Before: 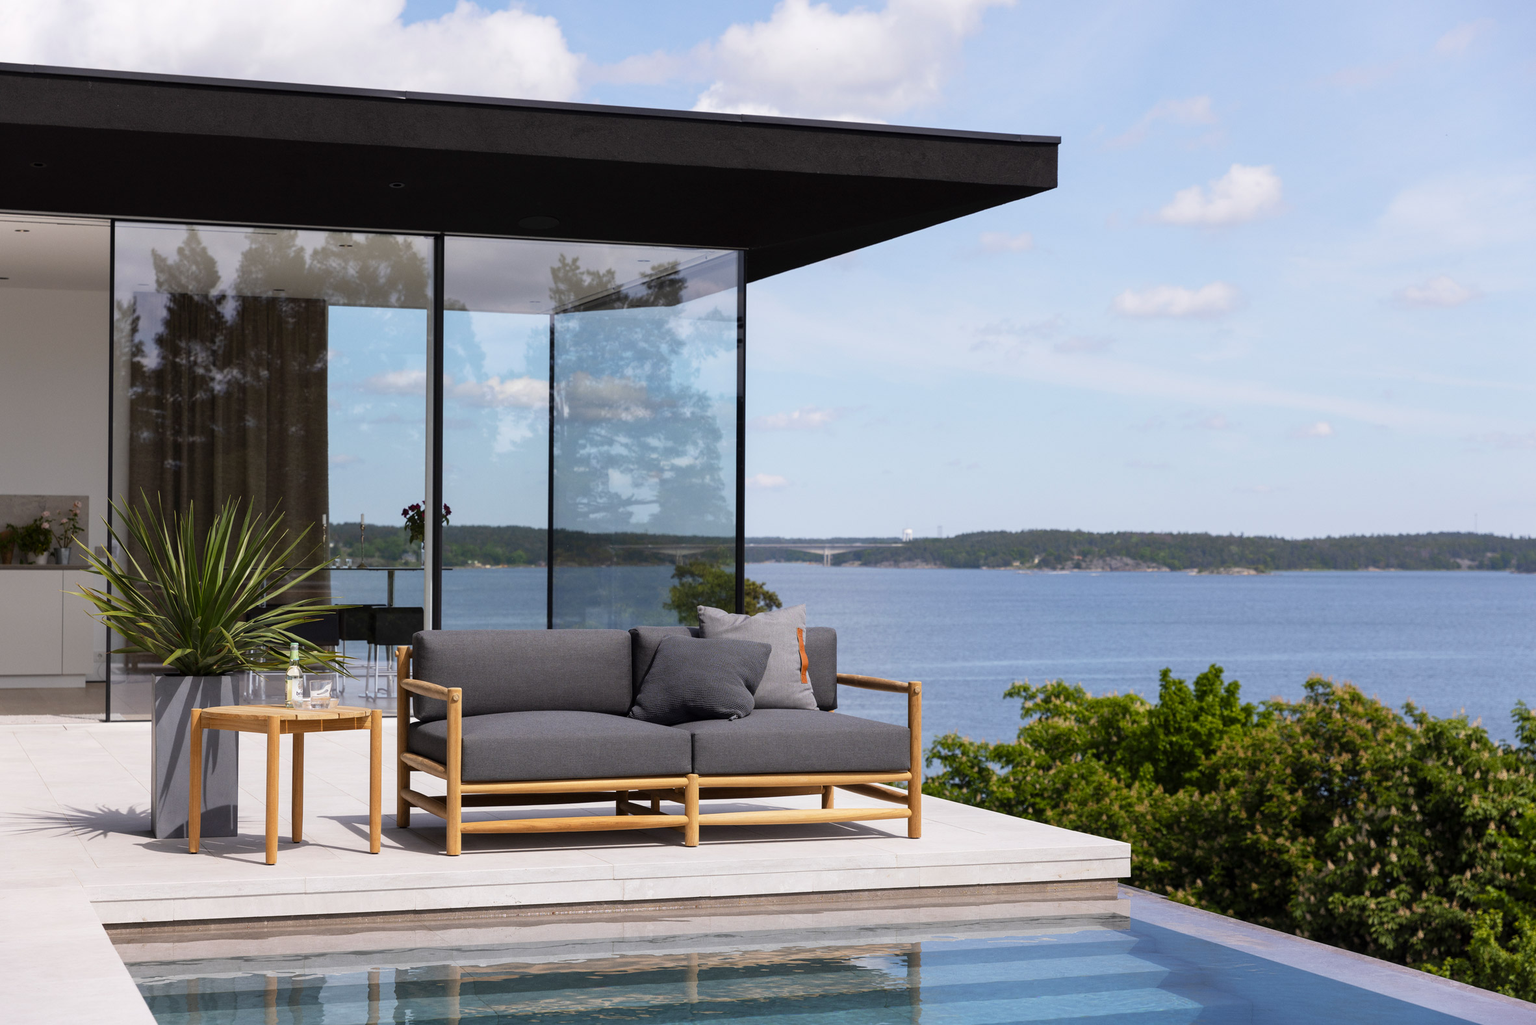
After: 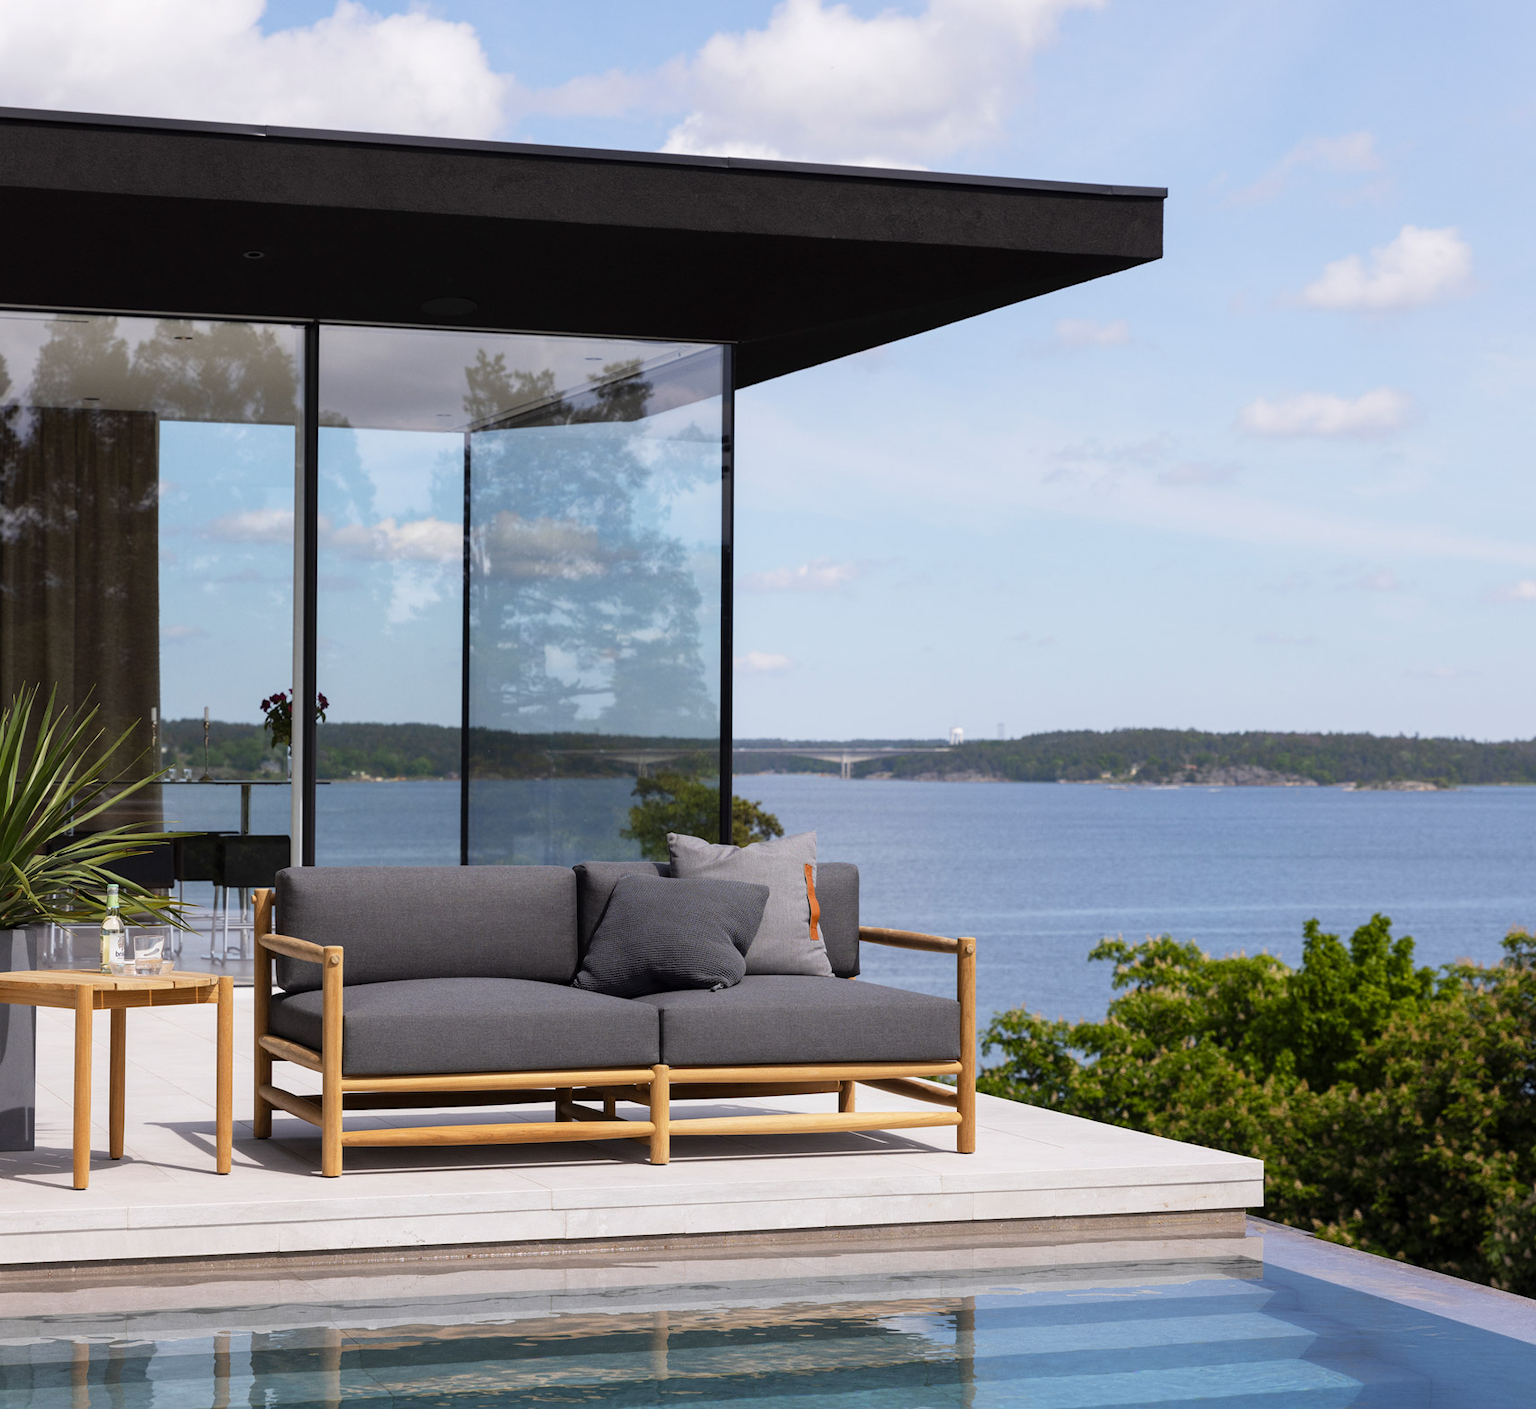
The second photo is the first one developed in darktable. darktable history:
crop: left 13.834%, top 0%, right 13.457%
